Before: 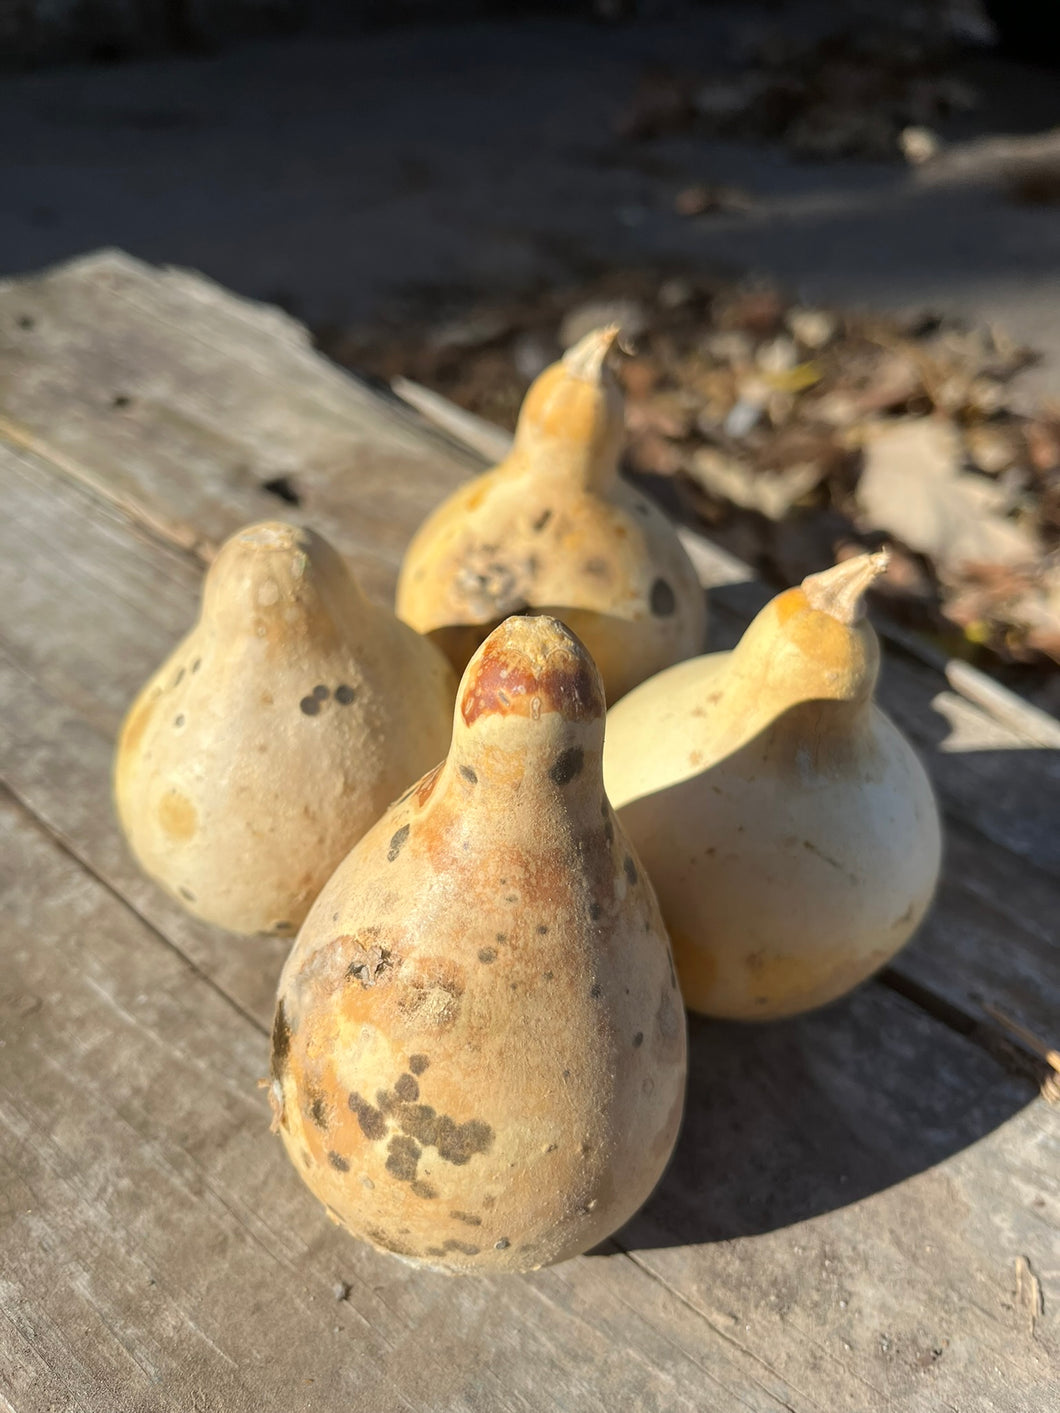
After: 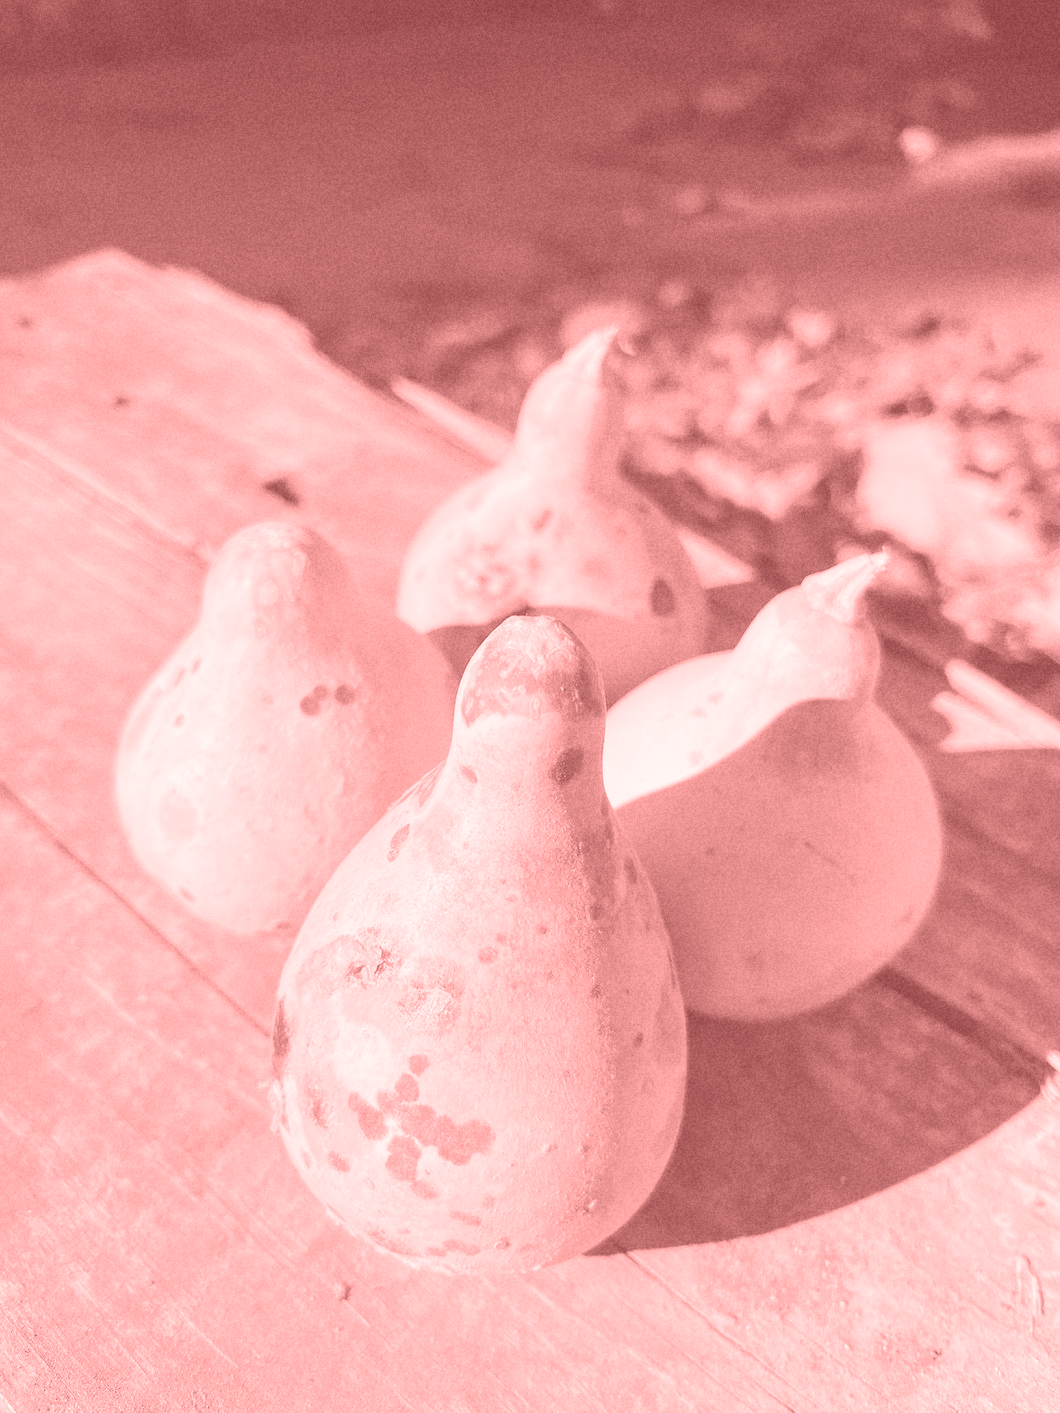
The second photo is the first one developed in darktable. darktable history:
tone curve: curves: ch0 [(0.003, 0) (0.066, 0.031) (0.163, 0.112) (0.264, 0.238) (0.395, 0.421) (0.517, 0.56) (0.684, 0.734) (0.791, 0.814) (1, 1)]; ch1 [(0, 0) (0.164, 0.115) (0.337, 0.332) (0.39, 0.398) (0.464, 0.461) (0.501, 0.5) (0.507, 0.5) (0.534, 0.532) (0.577, 0.59) (0.652, 0.681) (0.733, 0.749) (0.811, 0.796) (1, 1)]; ch2 [(0, 0) (0.337, 0.382) (0.464, 0.476) (0.501, 0.502) (0.527, 0.54) (0.551, 0.565) (0.6, 0.59) (0.687, 0.675) (1, 1)], color space Lab, independent channels, preserve colors none
grain: coarseness 22.88 ISO
exposure: black level correction 0, exposure 1.1 EV, compensate exposure bias true, compensate highlight preservation false
colorize: saturation 51%, source mix 50.67%, lightness 50.67%
